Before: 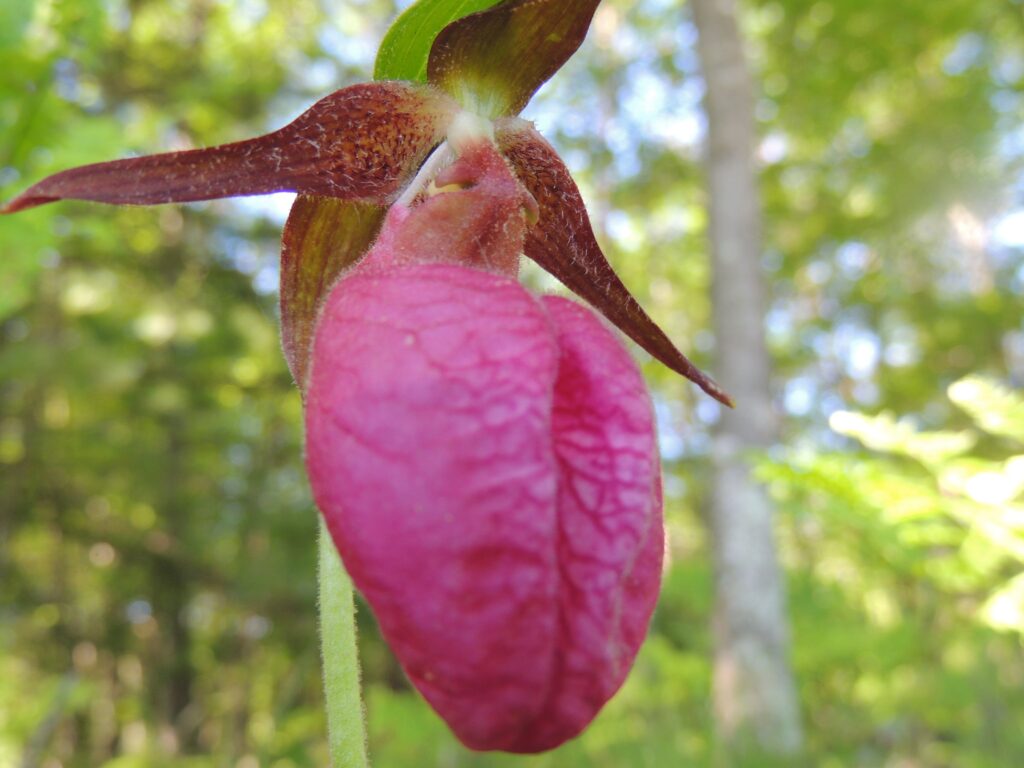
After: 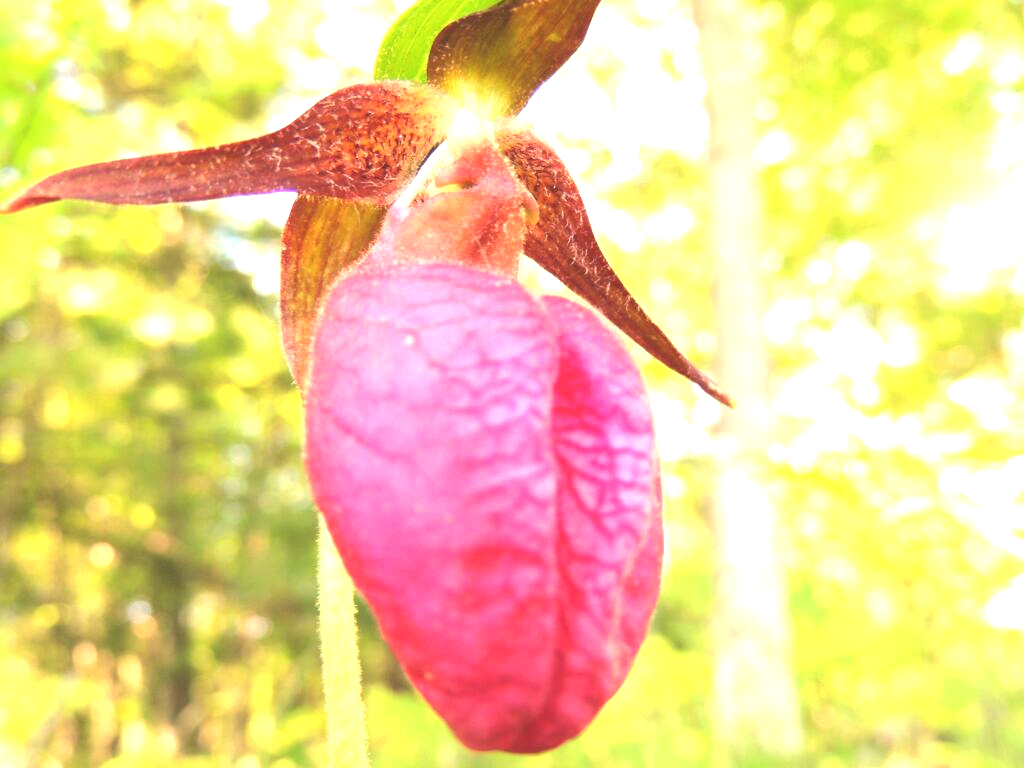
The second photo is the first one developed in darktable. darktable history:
exposure: black level correction 0, exposure 1.7 EV, compensate exposure bias true, compensate highlight preservation false
color correction: saturation 0.98
white balance: red 1.123, blue 0.83
